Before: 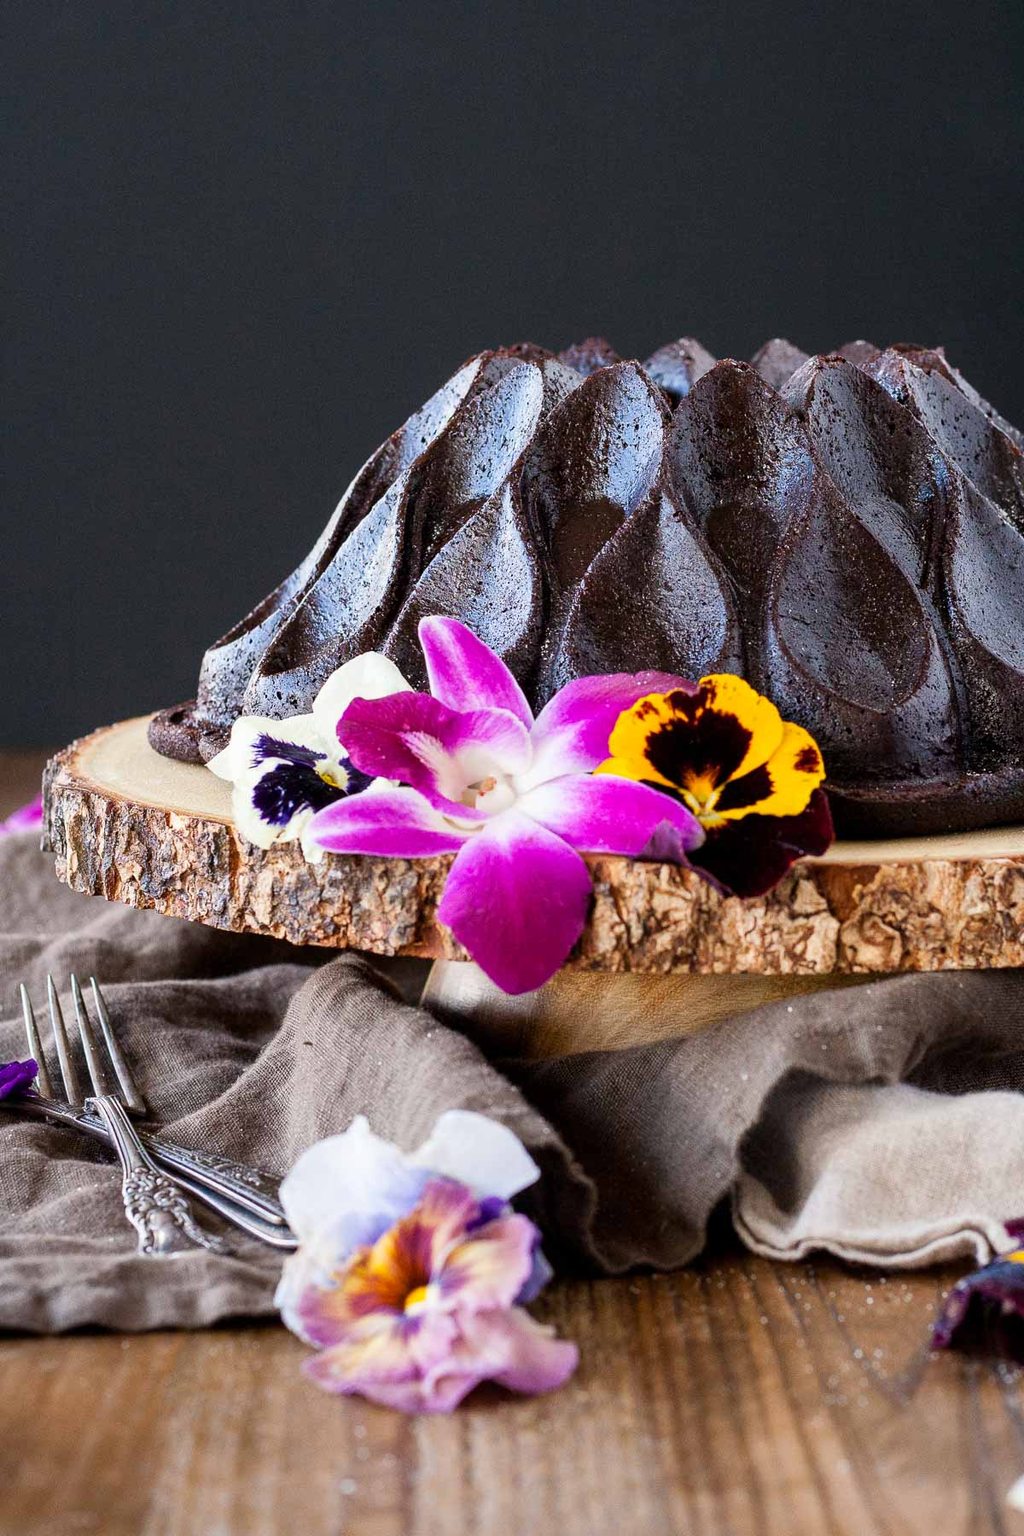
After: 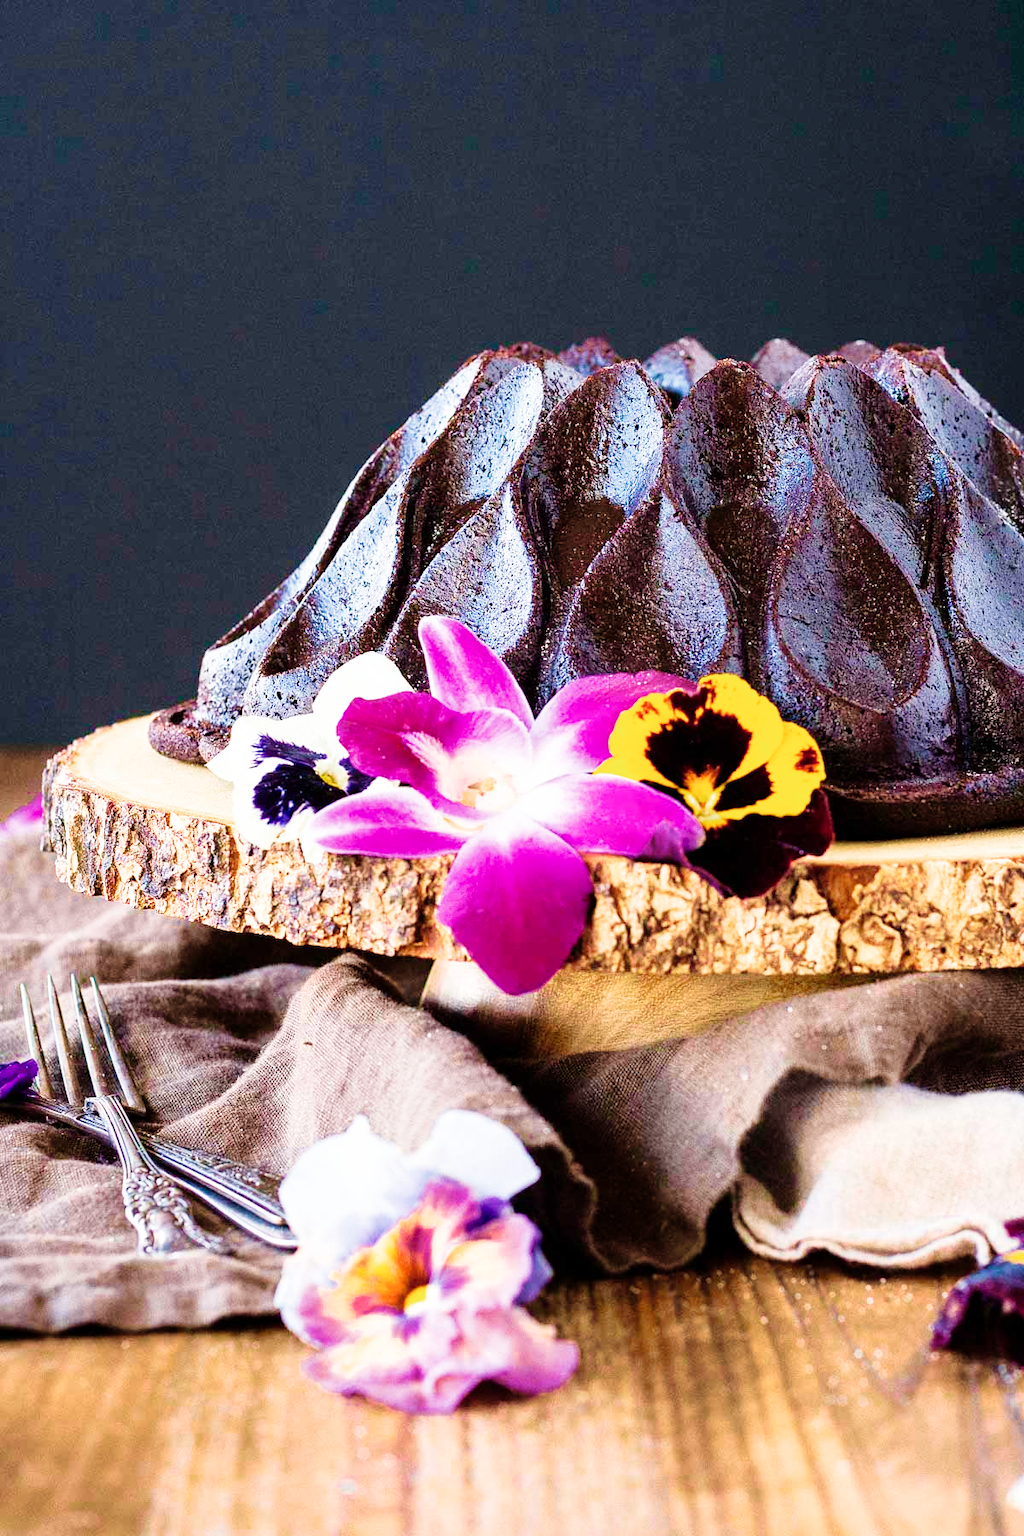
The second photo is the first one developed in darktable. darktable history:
base curve: curves: ch0 [(0, 0) (0.008, 0.007) (0.022, 0.029) (0.048, 0.089) (0.092, 0.197) (0.191, 0.399) (0.275, 0.534) (0.357, 0.65) (0.477, 0.78) (0.542, 0.833) (0.799, 0.973) (1, 1)], preserve colors none
color zones: curves: ch0 [(0, 0.465) (0.092, 0.596) (0.289, 0.464) (0.429, 0.453) (0.571, 0.464) (0.714, 0.455) (0.857, 0.462) (1, 0.465)]
contrast brightness saturation: saturation -0.038
velvia: strength 67.67%, mid-tones bias 0.978
tone equalizer: on, module defaults
